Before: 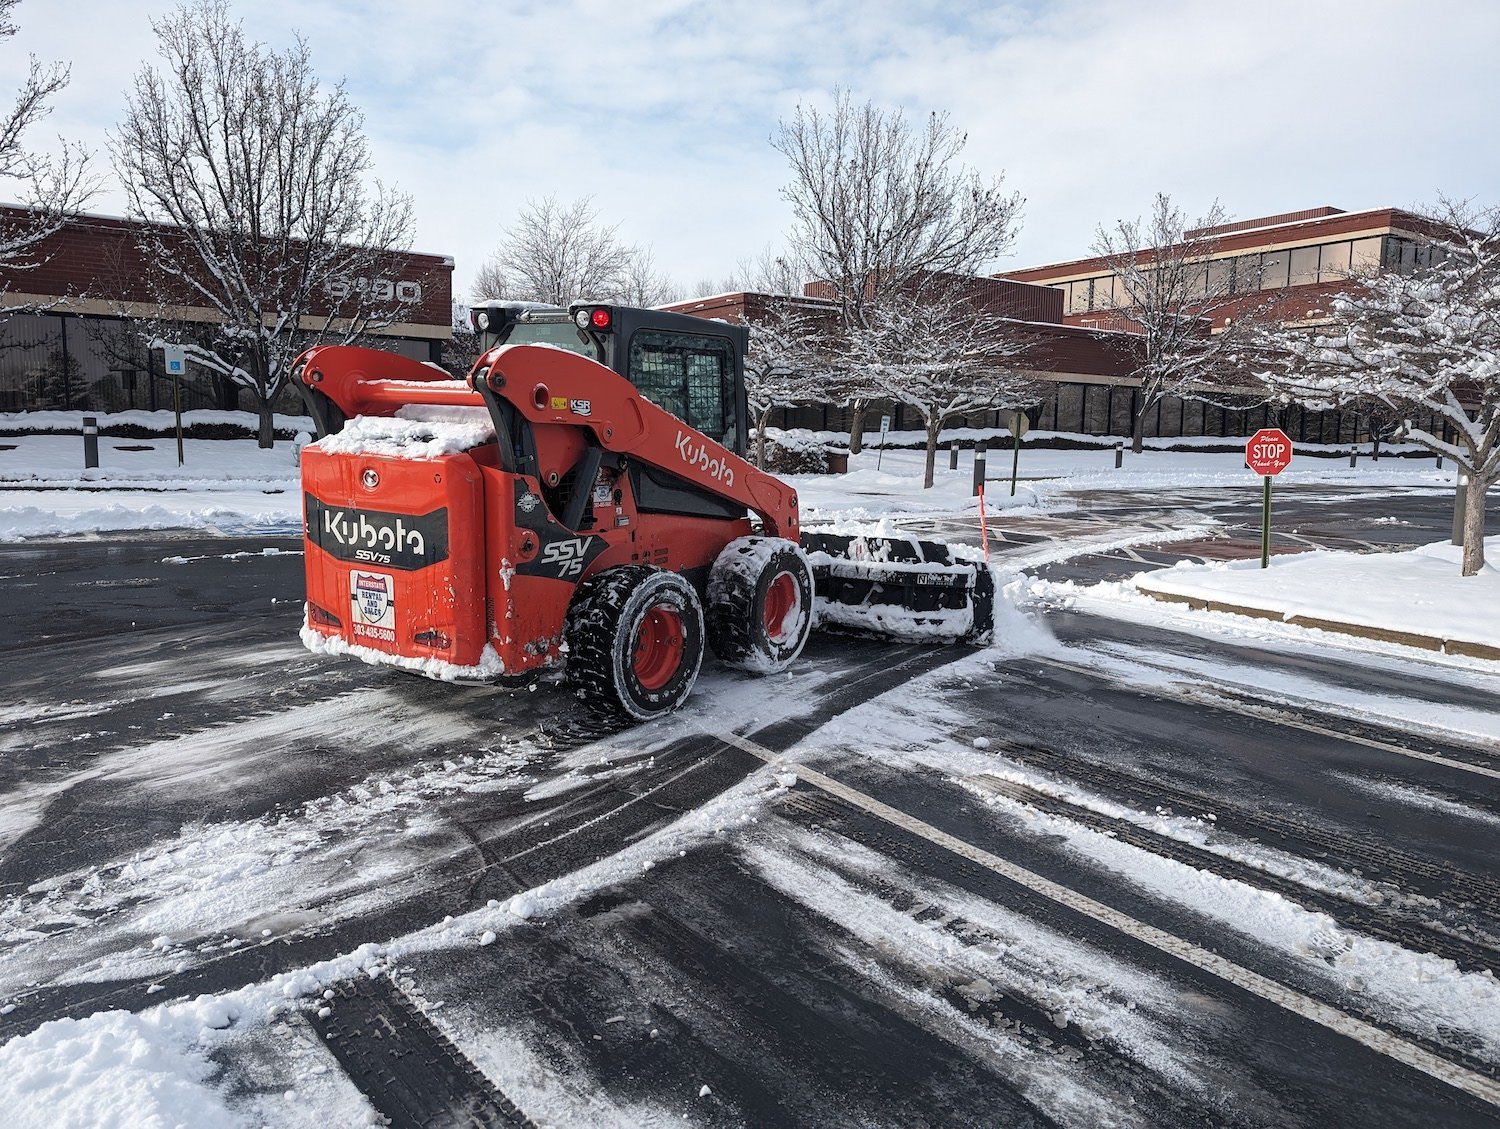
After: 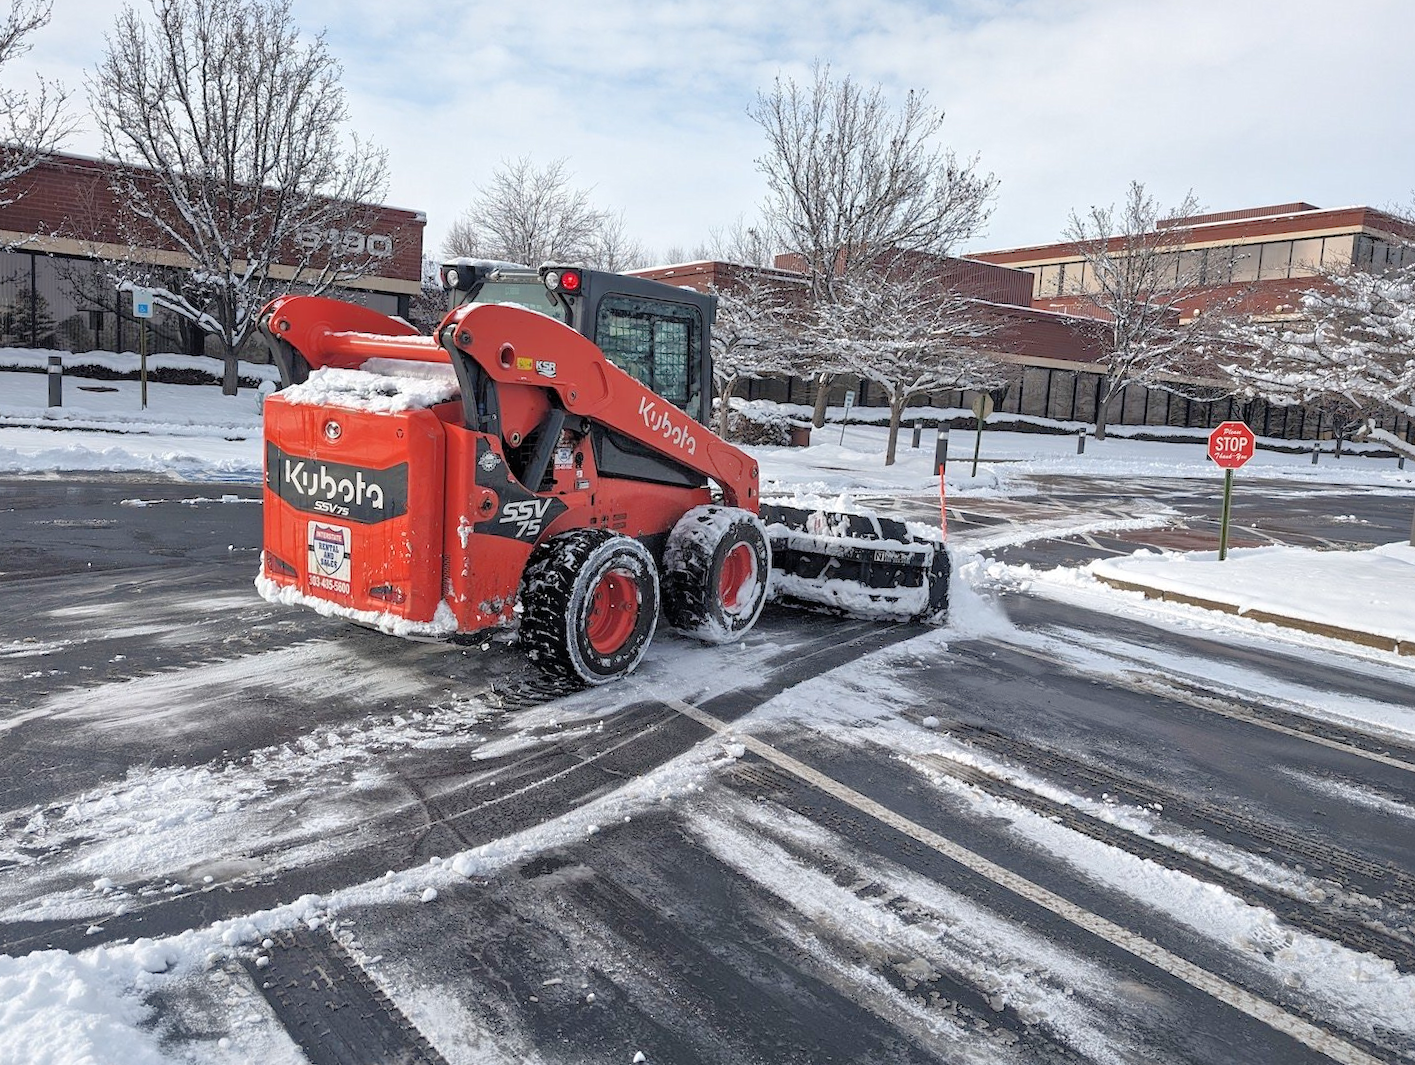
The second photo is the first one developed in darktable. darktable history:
crop and rotate: angle -2.62°
tone equalizer: -7 EV 0.159 EV, -6 EV 0.591 EV, -5 EV 1.16 EV, -4 EV 1.29 EV, -3 EV 1.13 EV, -2 EV 0.6 EV, -1 EV 0.156 EV
